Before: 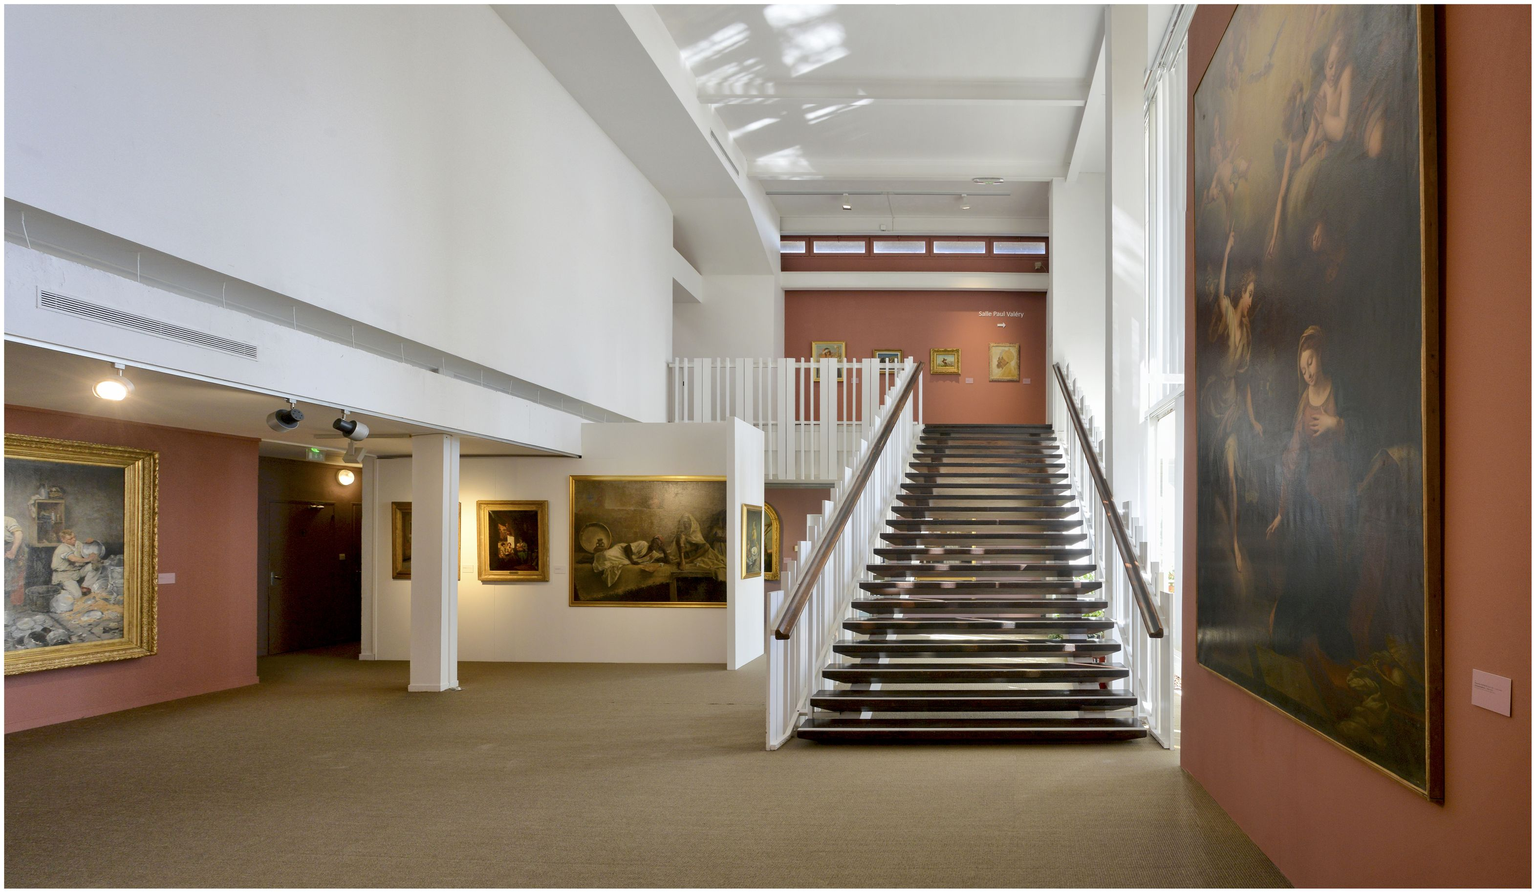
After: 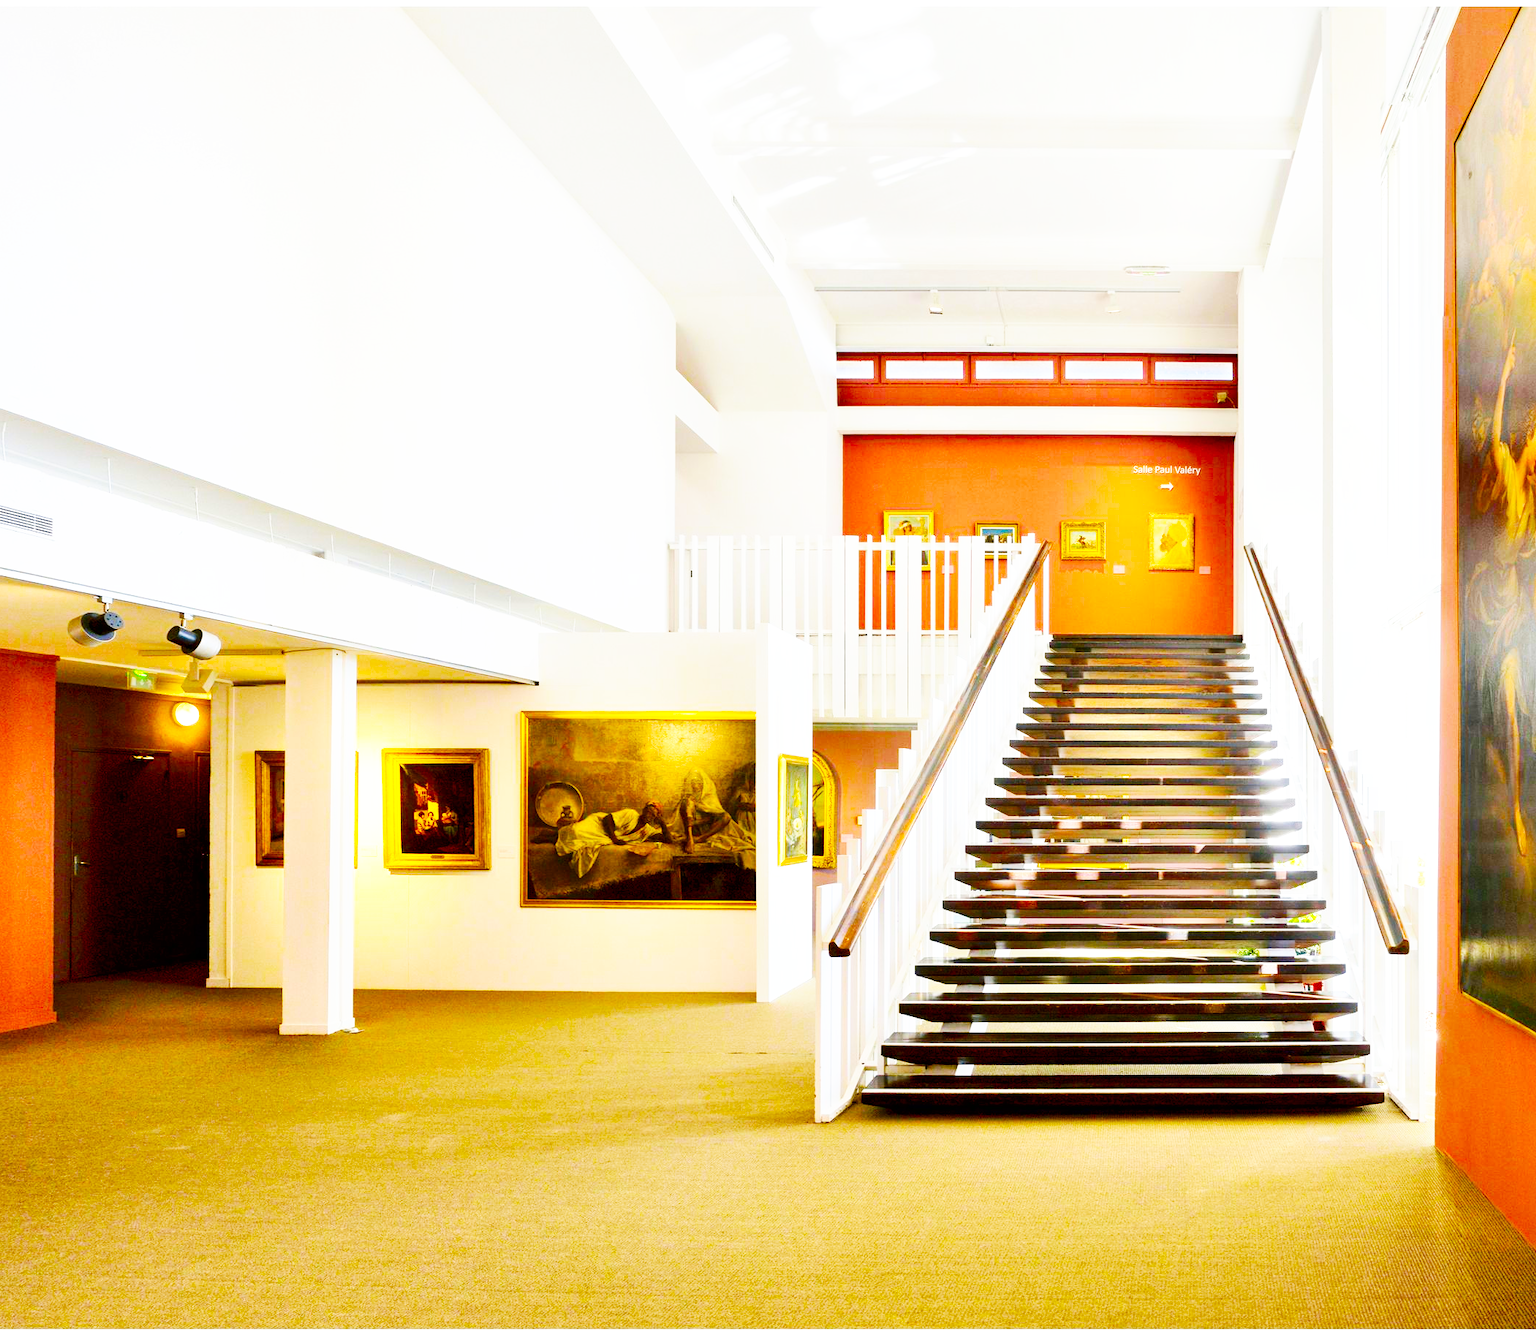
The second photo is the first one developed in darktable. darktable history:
crop and rotate: left 14.414%, right 18.722%
contrast brightness saturation: contrast 0.123, brightness -0.125, saturation 0.199
base curve: curves: ch0 [(0, 0) (0.007, 0.004) (0.027, 0.03) (0.046, 0.07) (0.207, 0.54) (0.442, 0.872) (0.673, 0.972) (1, 1)], preserve colors none
exposure: black level correction 0, exposure 0.694 EV, compensate highlight preservation false
color balance rgb: shadows lift › hue 86.74°, linear chroma grading › shadows -9.496%, linear chroma grading › global chroma 19.482%, perceptual saturation grading › global saturation 35.854%, perceptual saturation grading › shadows 34.992%, contrast -10.018%
